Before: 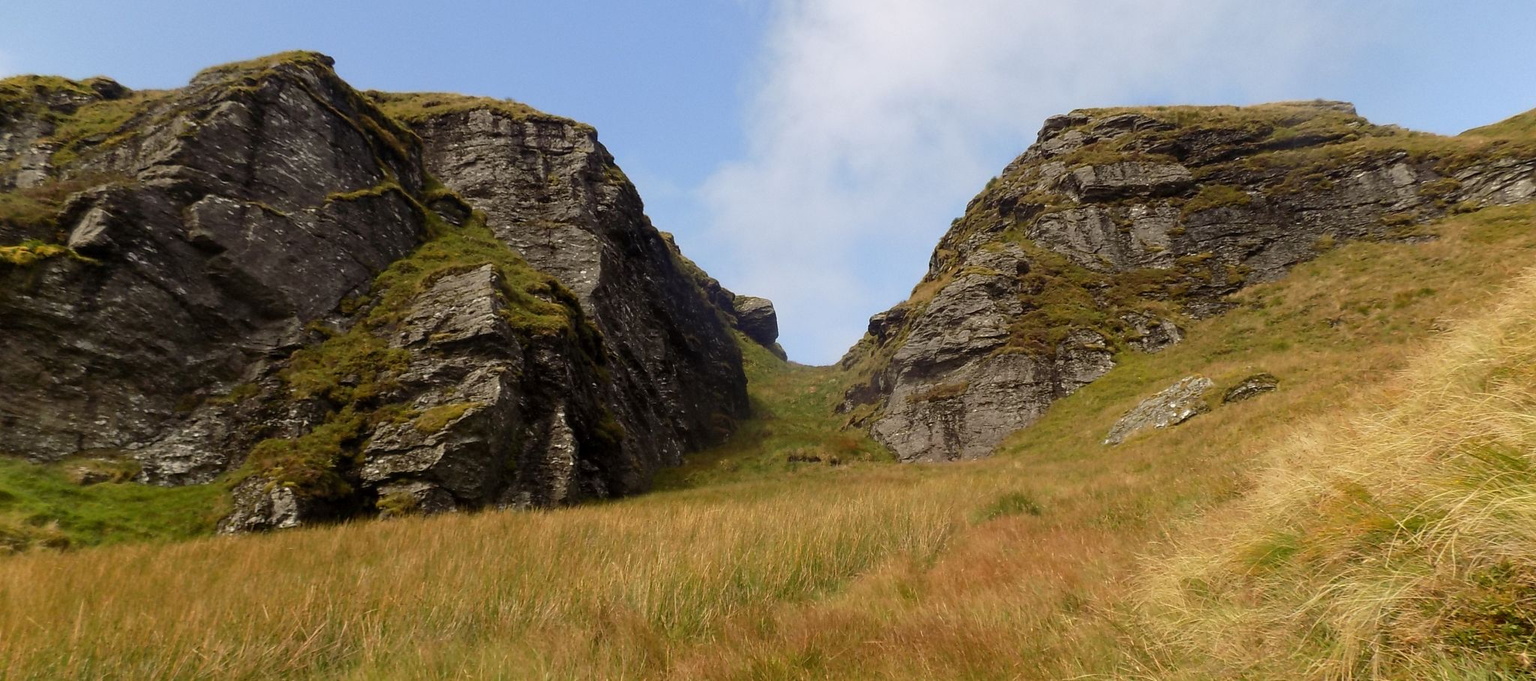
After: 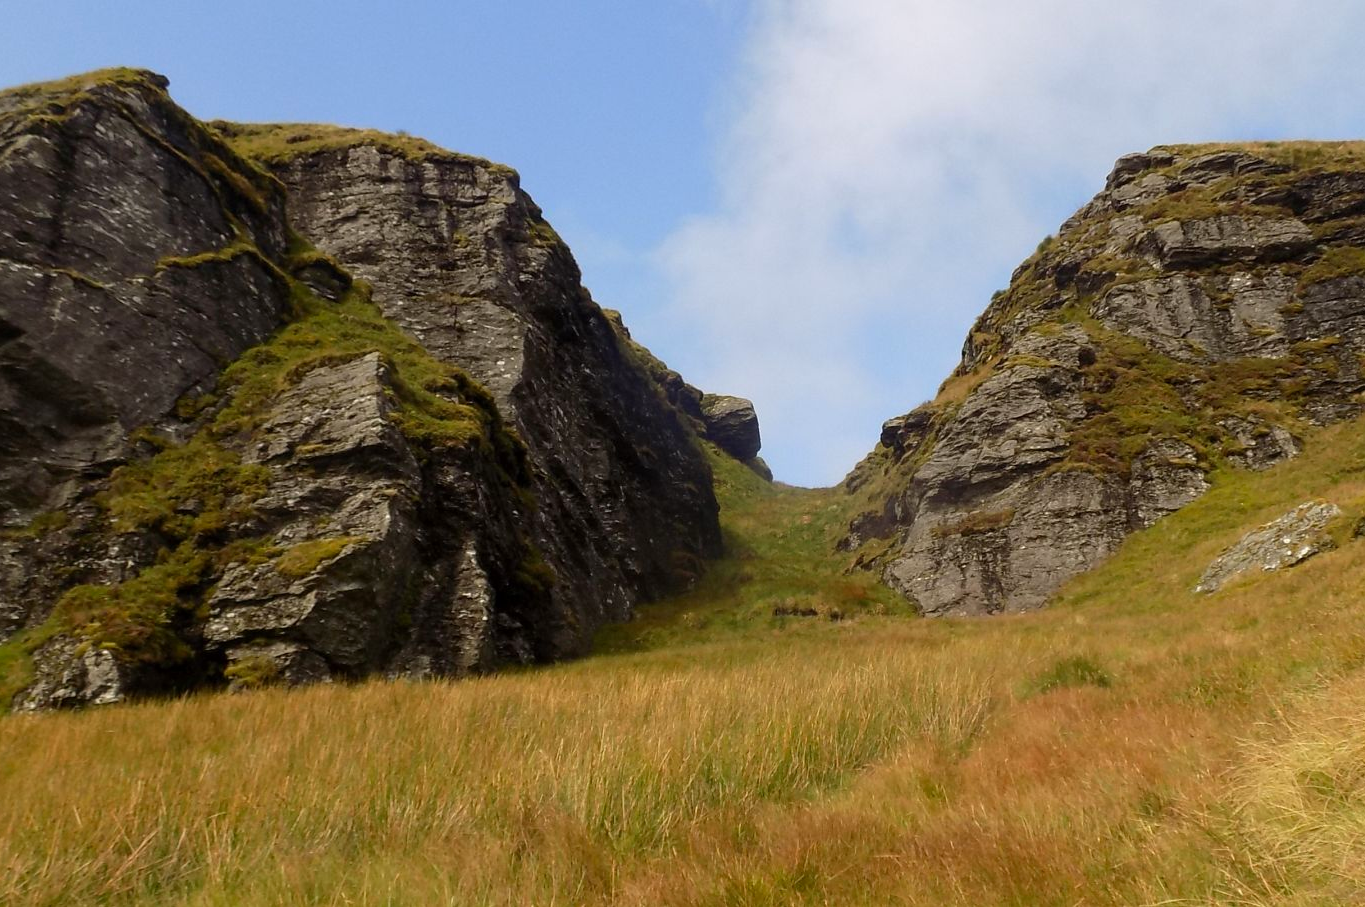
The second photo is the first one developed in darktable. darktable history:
contrast brightness saturation: saturation 0.1
crop and rotate: left 13.537%, right 19.796%
